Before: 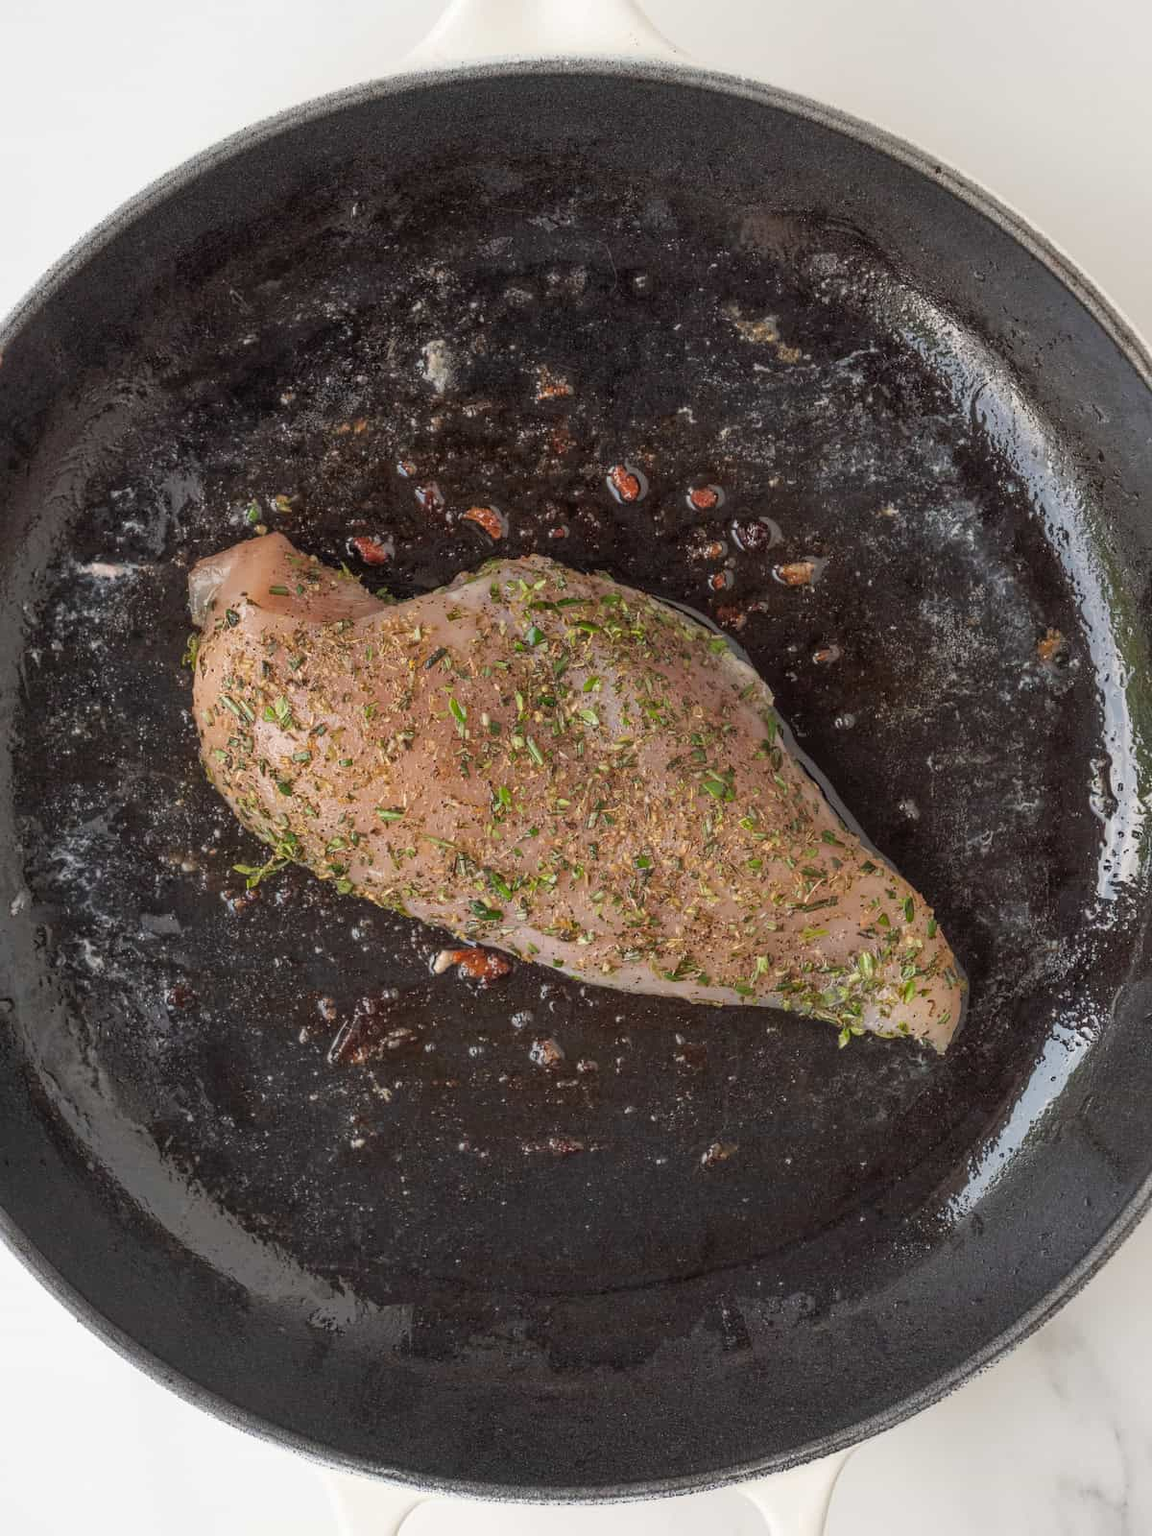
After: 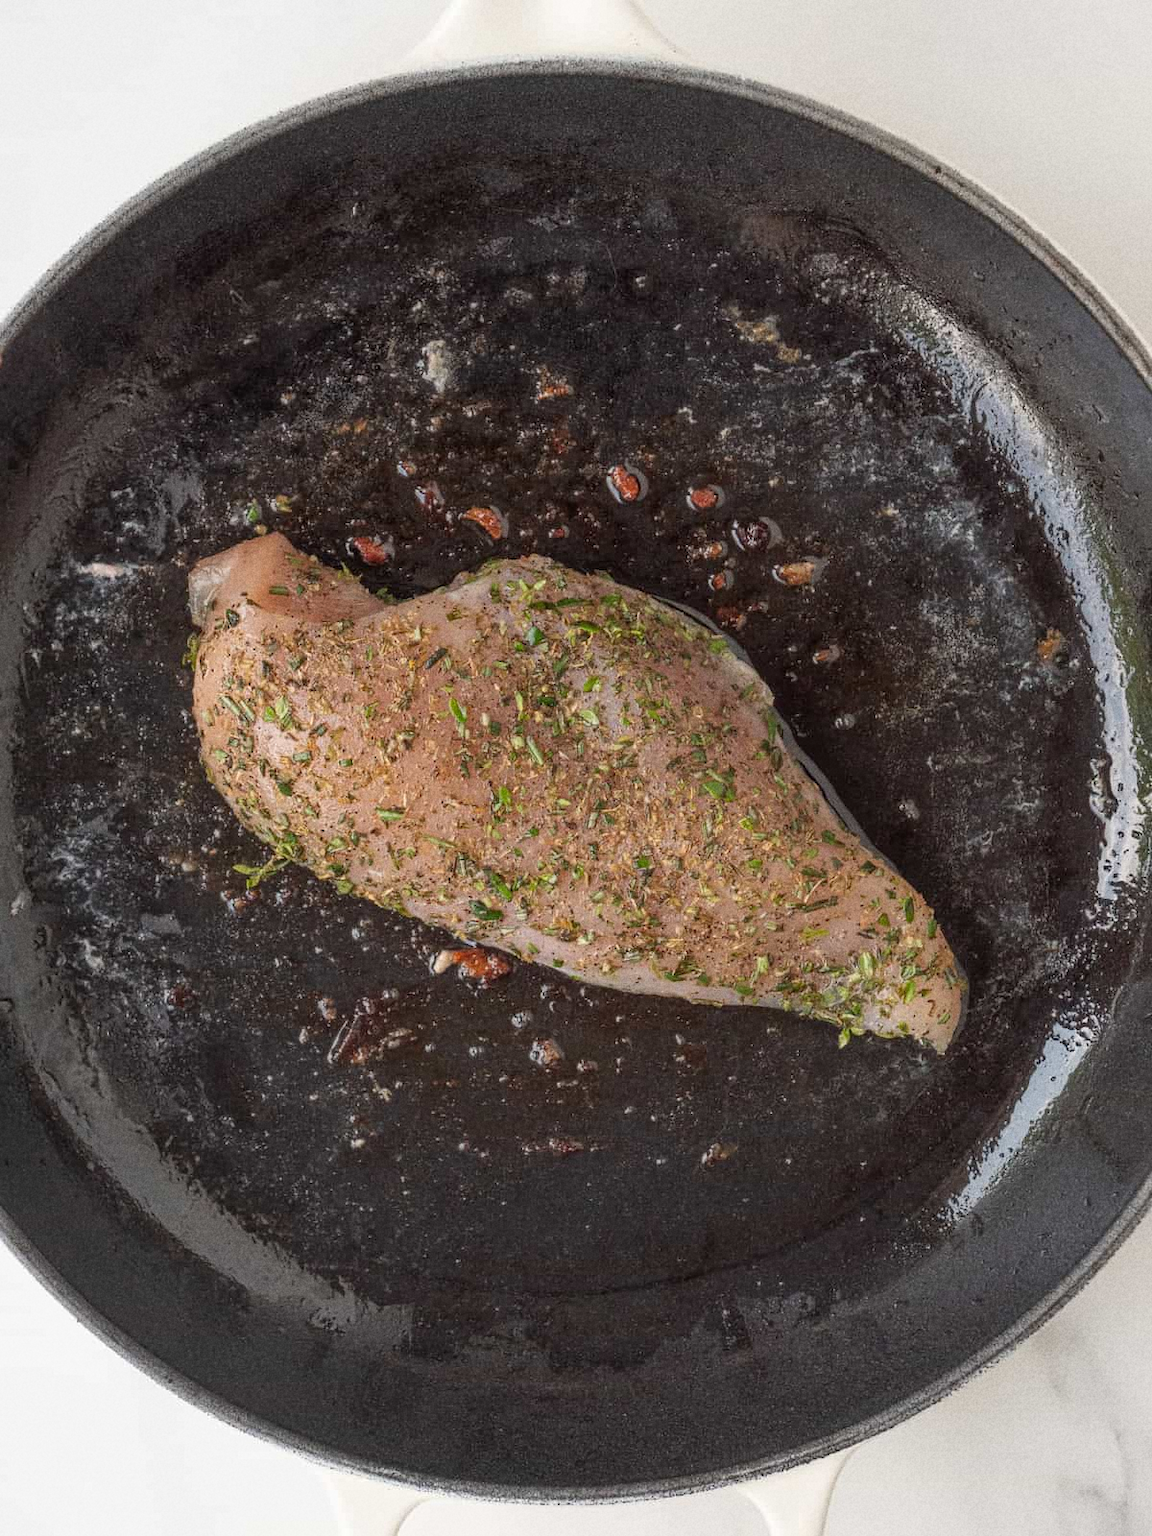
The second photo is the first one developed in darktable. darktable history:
grain: coarseness 22.88 ISO
contrast brightness saturation: contrast 0.05
